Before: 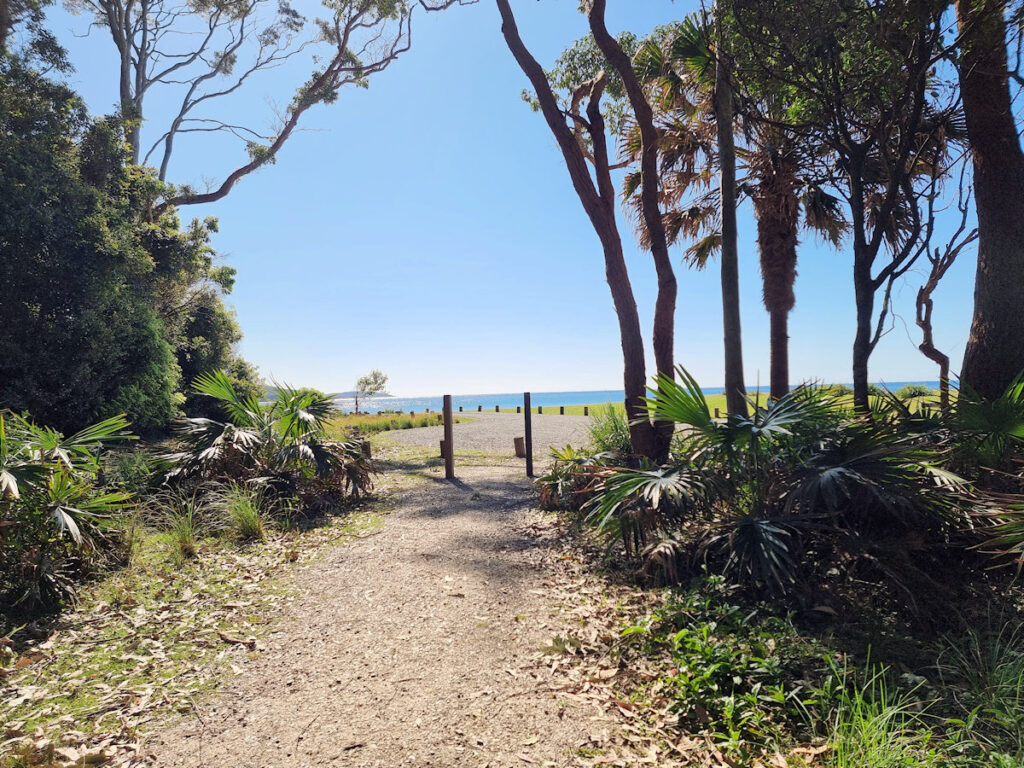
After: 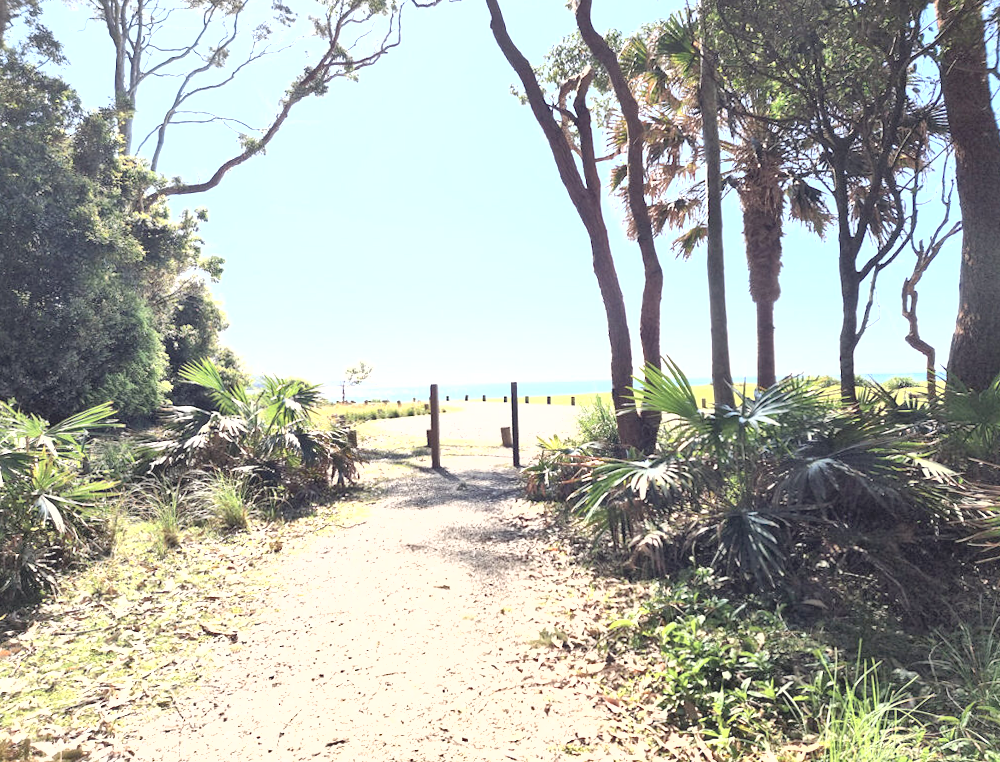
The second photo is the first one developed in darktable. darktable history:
shadows and highlights: shadows 29.61, highlights -30.47, low approximation 0.01, soften with gaussian
rotate and perspective: rotation 0.226°, lens shift (vertical) -0.042, crop left 0.023, crop right 0.982, crop top 0.006, crop bottom 0.994
white balance: emerald 1
contrast brightness saturation: contrast -0.26, saturation -0.43
crop and rotate: left 0.126%
exposure: black level correction 0.001, exposure 2 EV, compensate highlight preservation false
